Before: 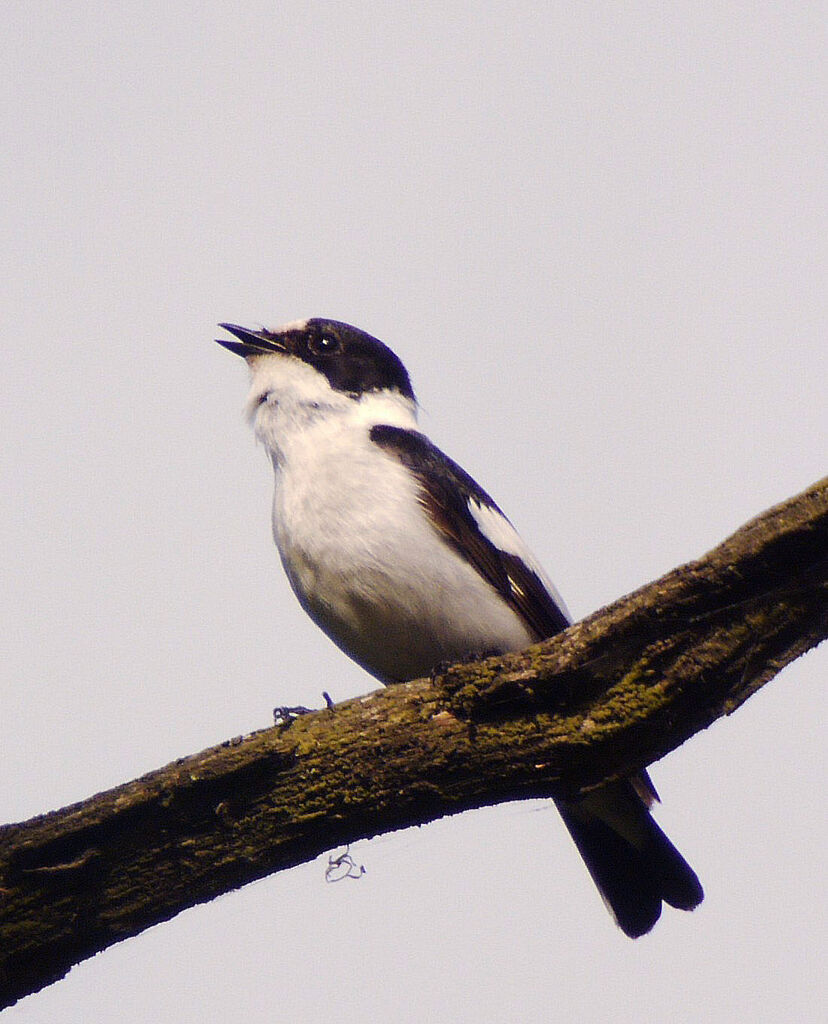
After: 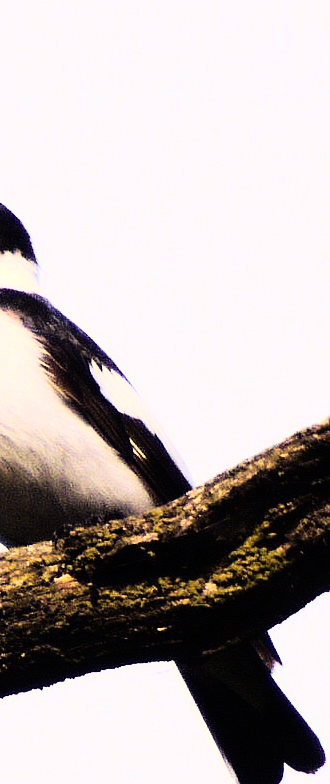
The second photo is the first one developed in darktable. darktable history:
crop: left 45.721%, top 13.393%, right 14.118%, bottom 10.01%
rgb curve: curves: ch0 [(0, 0) (0.21, 0.15) (0.24, 0.21) (0.5, 0.75) (0.75, 0.96) (0.89, 0.99) (1, 1)]; ch1 [(0, 0.02) (0.21, 0.13) (0.25, 0.2) (0.5, 0.67) (0.75, 0.9) (0.89, 0.97) (1, 1)]; ch2 [(0, 0.02) (0.21, 0.13) (0.25, 0.2) (0.5, 0.67) (0.75, 0.9) (0.89, 0.97) (1, 1)], compensate middle gray true
